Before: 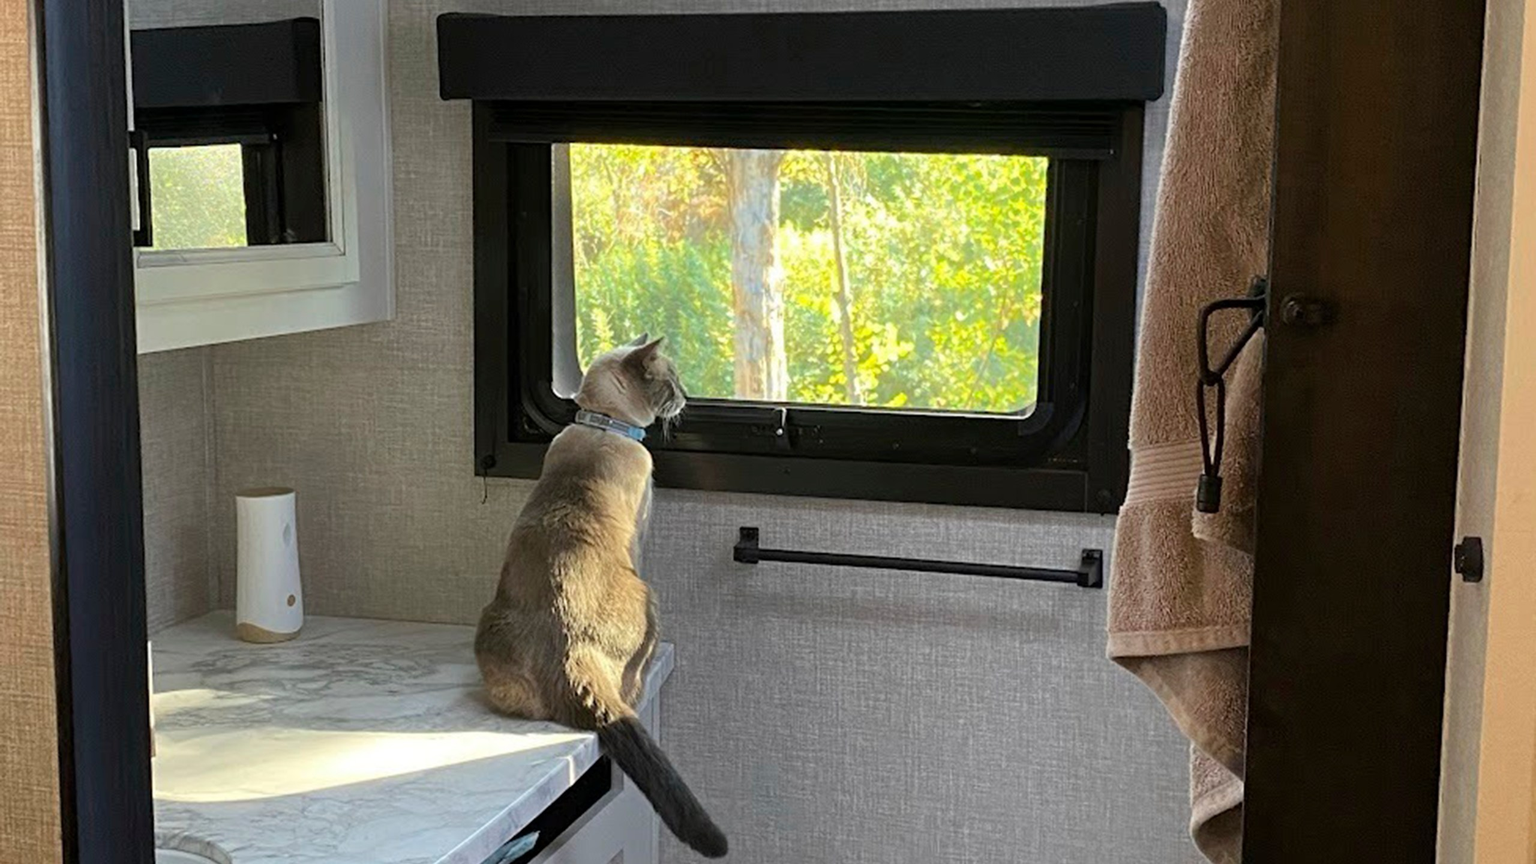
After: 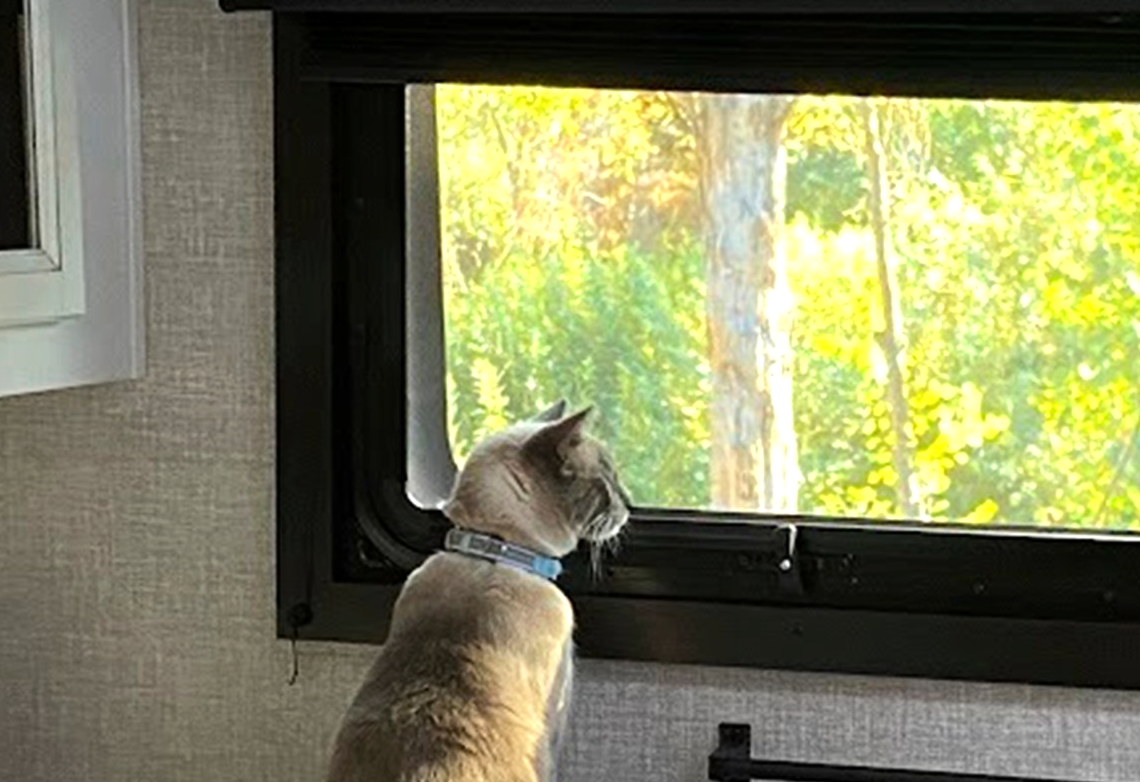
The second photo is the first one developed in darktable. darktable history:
tone equalizer: -8 EV -0.387 EV, -7 EV -0.41 EV, -6 EV -0.351 EV, -5 EV -0.234 EV, -3 EV 0.189 EV, -2 EV 0.316 EV, -1 EV 0.394 EV, +0 EV 0.419 EV, edges refinement/feathering 500, mask exposure compensation -1.57 EV, preserve details no
crop: left 20.079%, top 10.805%, right 35.385%, bottom 34.847%
